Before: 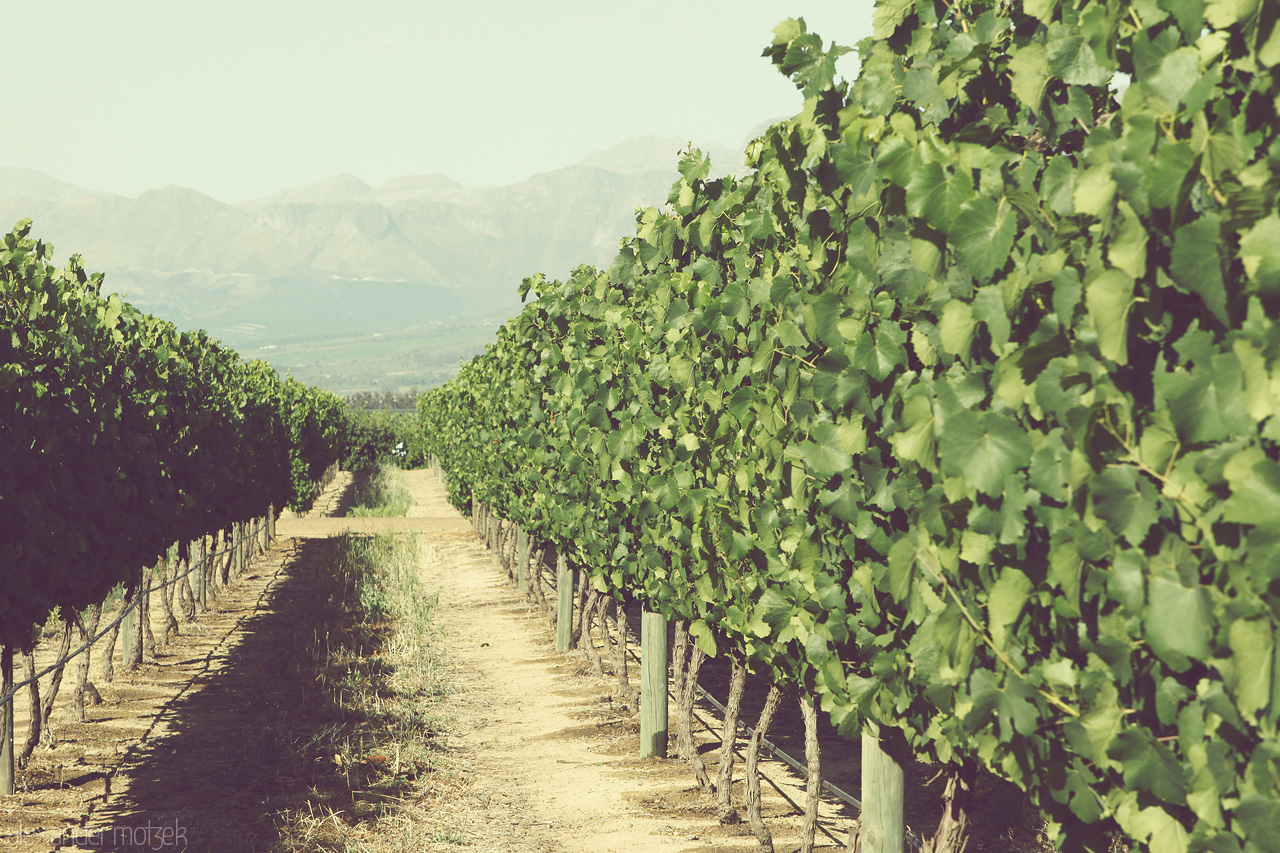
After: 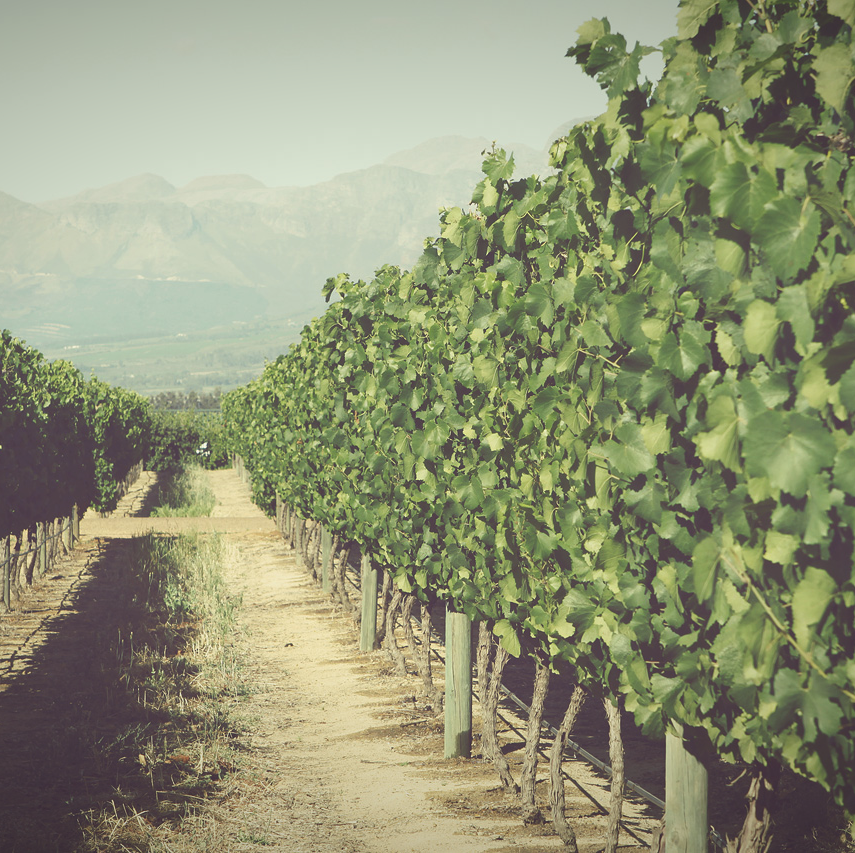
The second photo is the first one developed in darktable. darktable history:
vignetting: fall-off start 98.09%, fall-off radius 100.4%, saturation -0.022, width/height ratio 1.426
crop: left 15.383%, right 17.806%
exposure: black level correction -0.025, exposure -0.119 EV, compensate highlight preservation false
